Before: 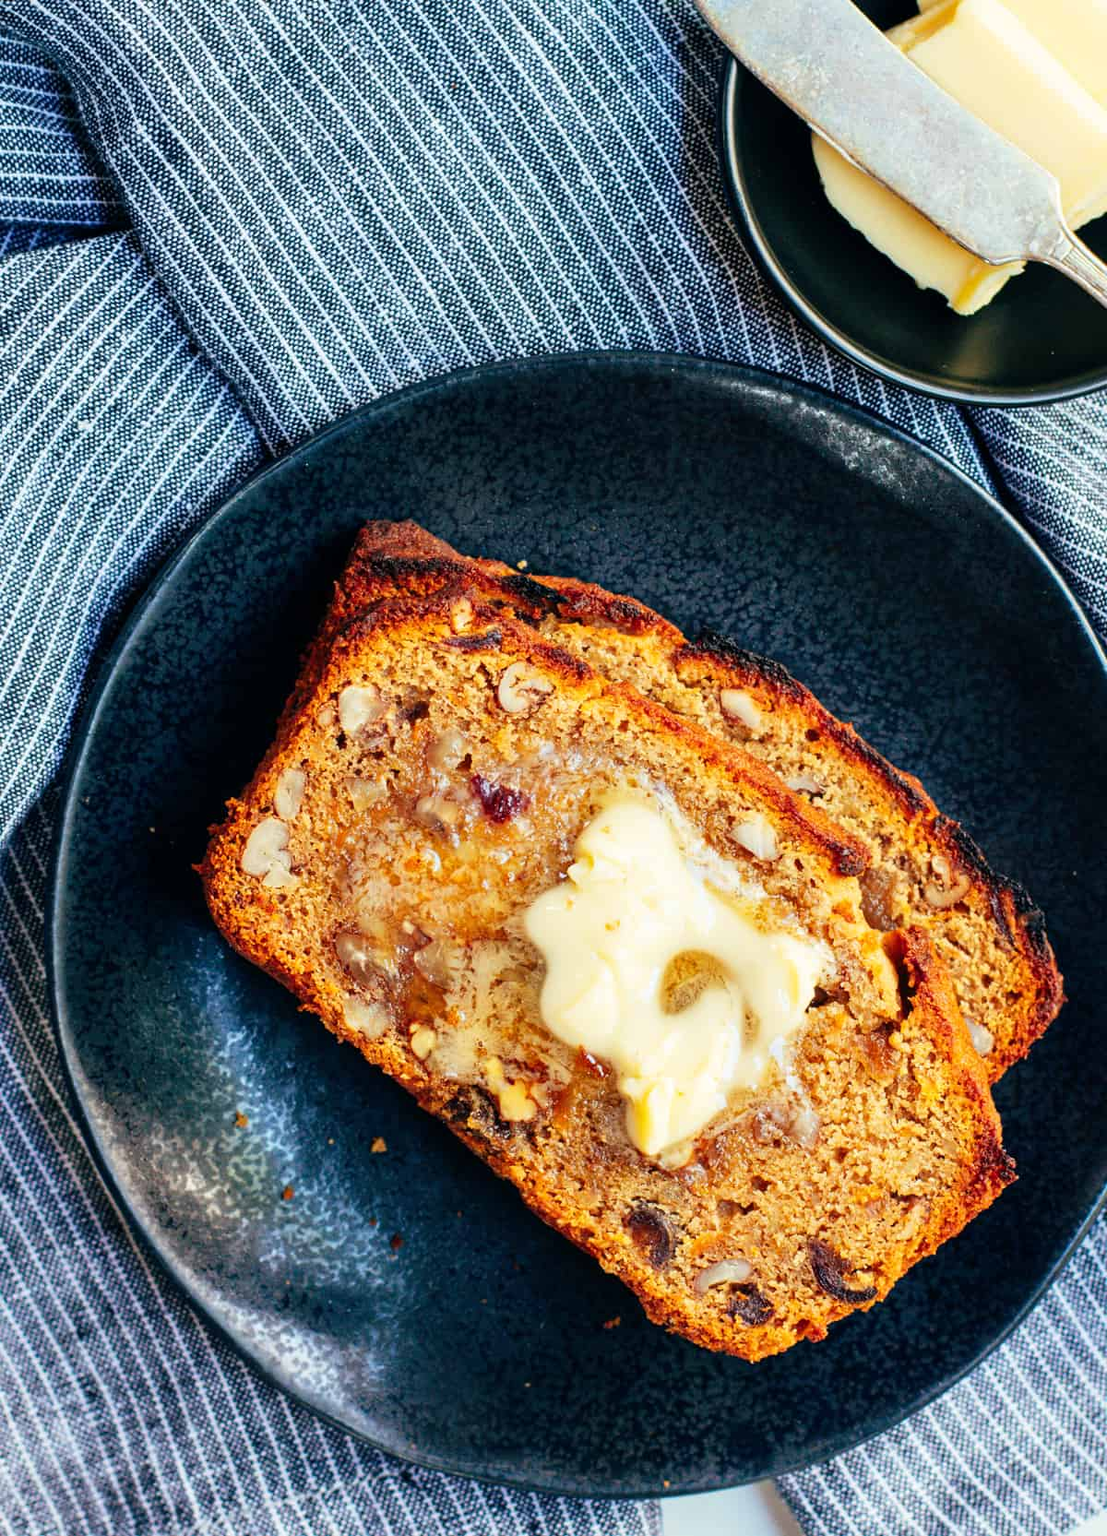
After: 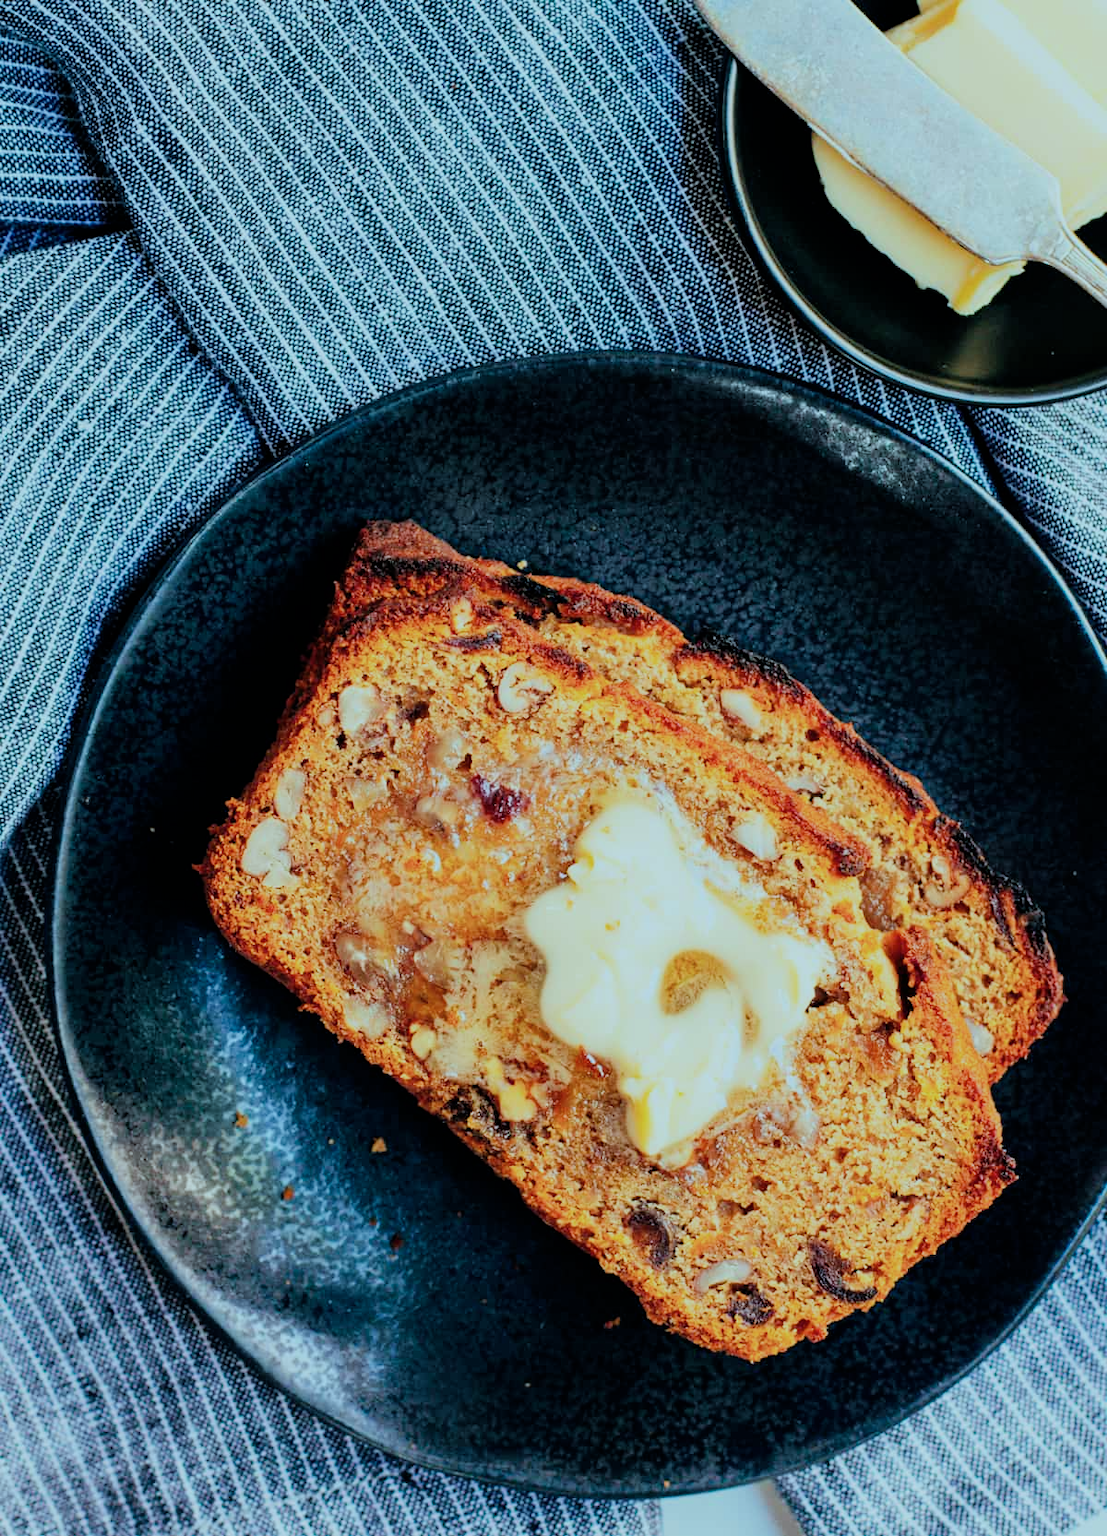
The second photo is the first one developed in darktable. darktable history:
color correction: highlights a* -10.24, highlights b* -10.53
filmic rgb: black relative exposure -7.65 EV, white relative exposure 4.56 EV, threshold 3.01 EV, hardness 3.61, enable highlight reconstruction true
